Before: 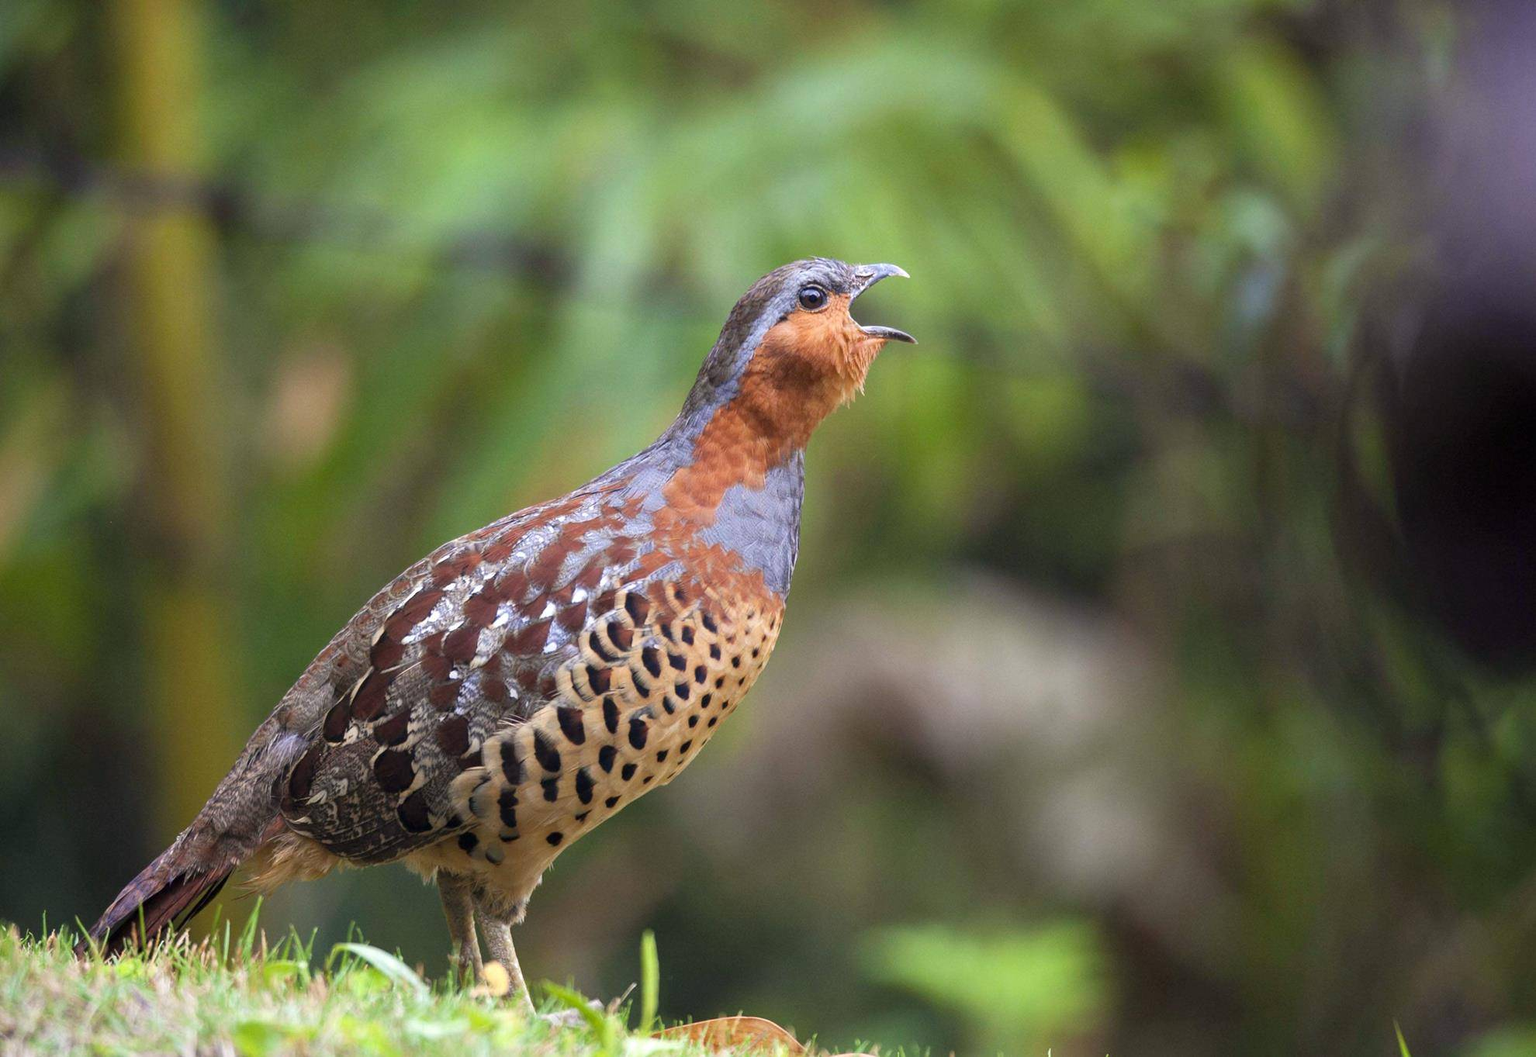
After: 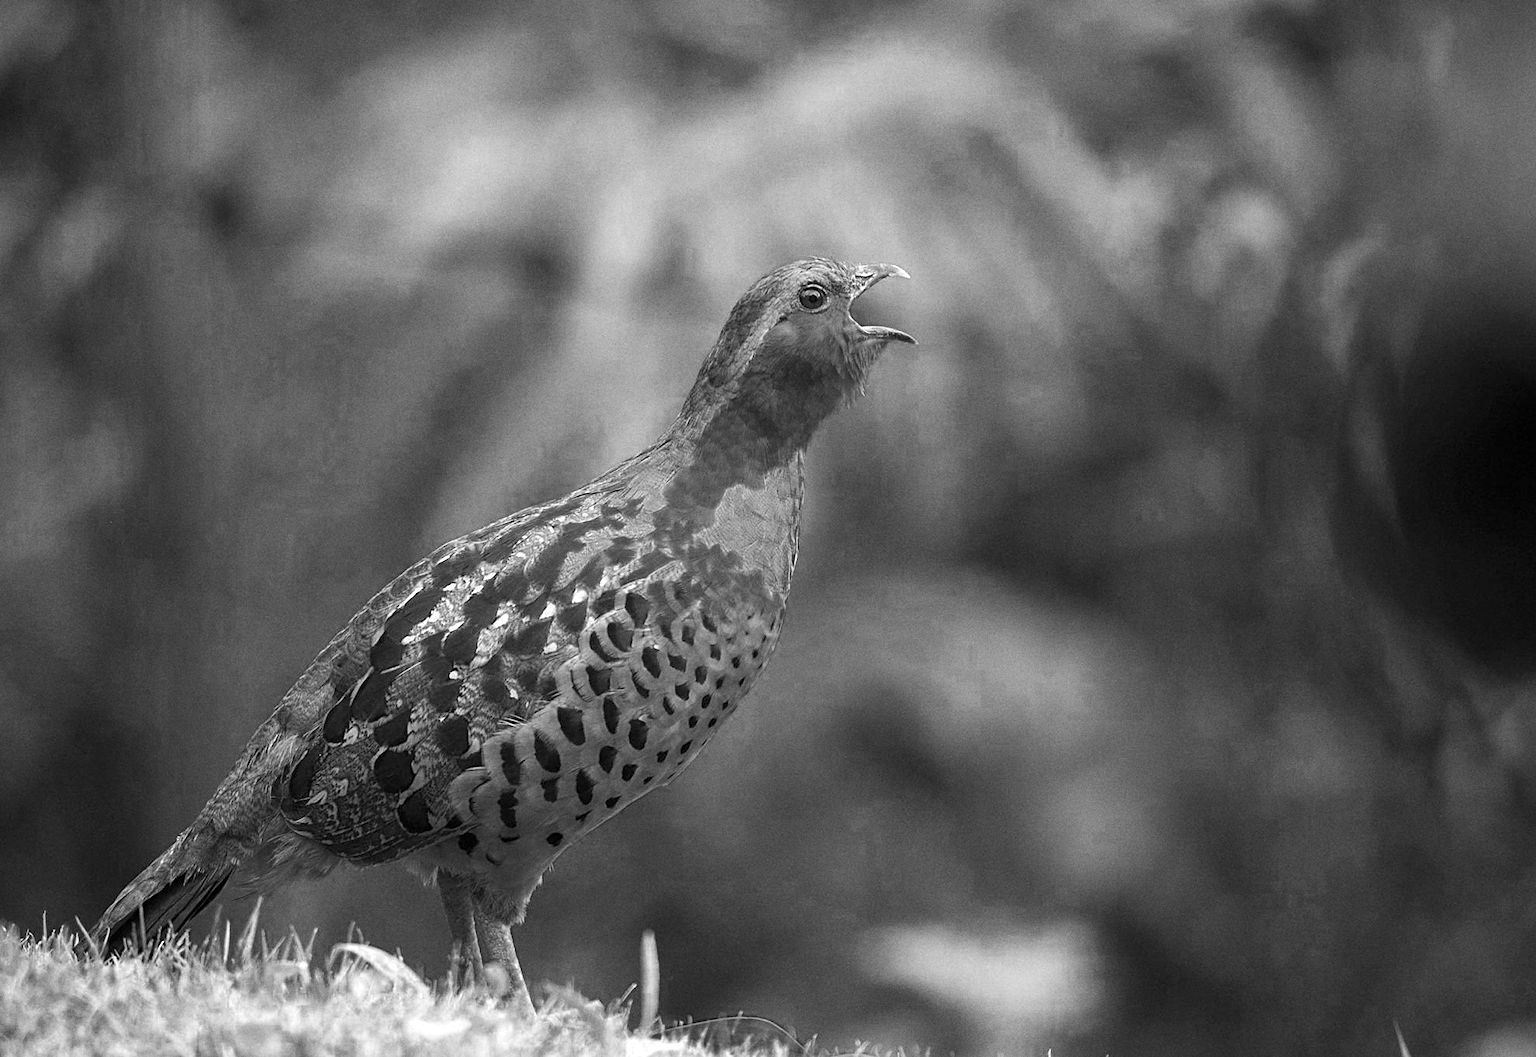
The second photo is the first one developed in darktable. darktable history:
color zones: curves: ch0 [(0.002, 0.429) (0.121, 0.212) (0.198, 0.113) (0.276, 0.344) (0.331, 0.541) (0.41, 0.56) (0.482, 0.289) (0.619, 0.227) (0.721, 0.18) (0.821, 0.435) (0.928, 0.555) (1, 0.587)]; ch1 [(0, 0) (0.143, 0) (0.286, 0) (0.429, 0) (0.571, 0) (0.714, 0) (0.857, 0)]
grain: on, module defaults
sharpen: on, module defaults
